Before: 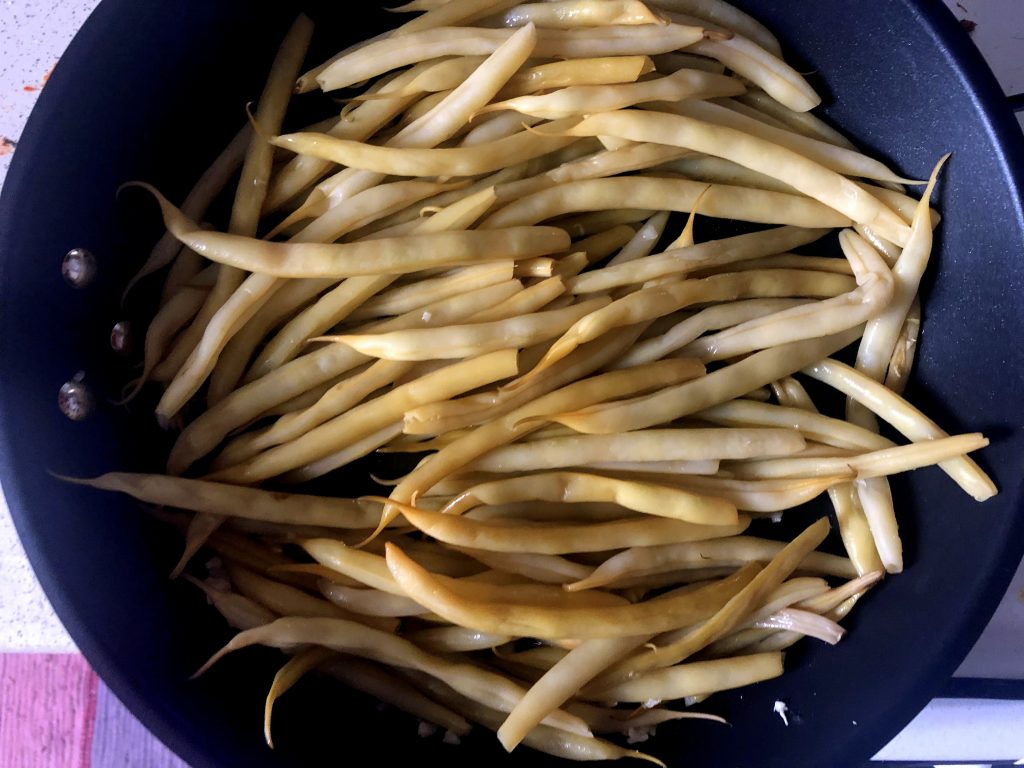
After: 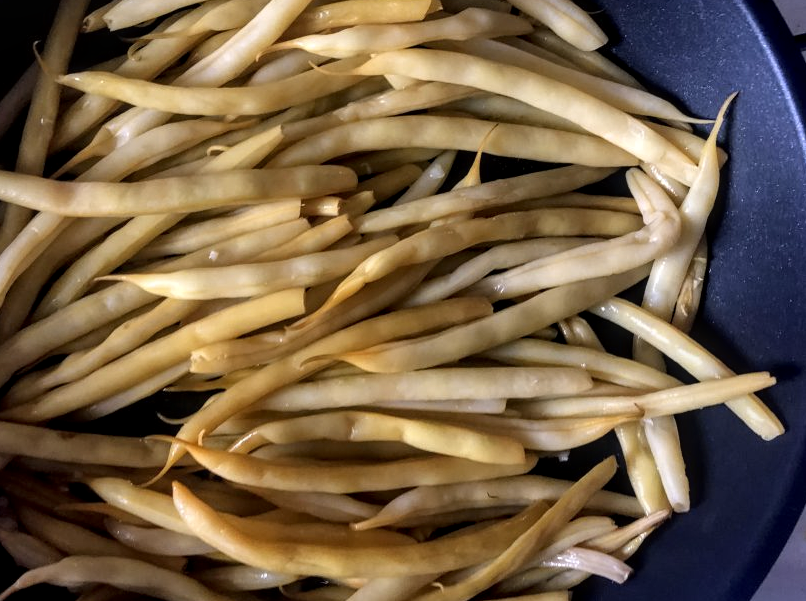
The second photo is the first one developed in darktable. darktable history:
contrast equalizer: y [[0.5 ×6], [0.5 ×6], [0.5 ×6], [0 ×6], [0, 0, 0, 0.581, 0.011, 0]], mix 0.353
local contrast: on, module defaults
crop and rotate: left 20.821%, top 8.044%, right 0.432%, bottom 13.613%
